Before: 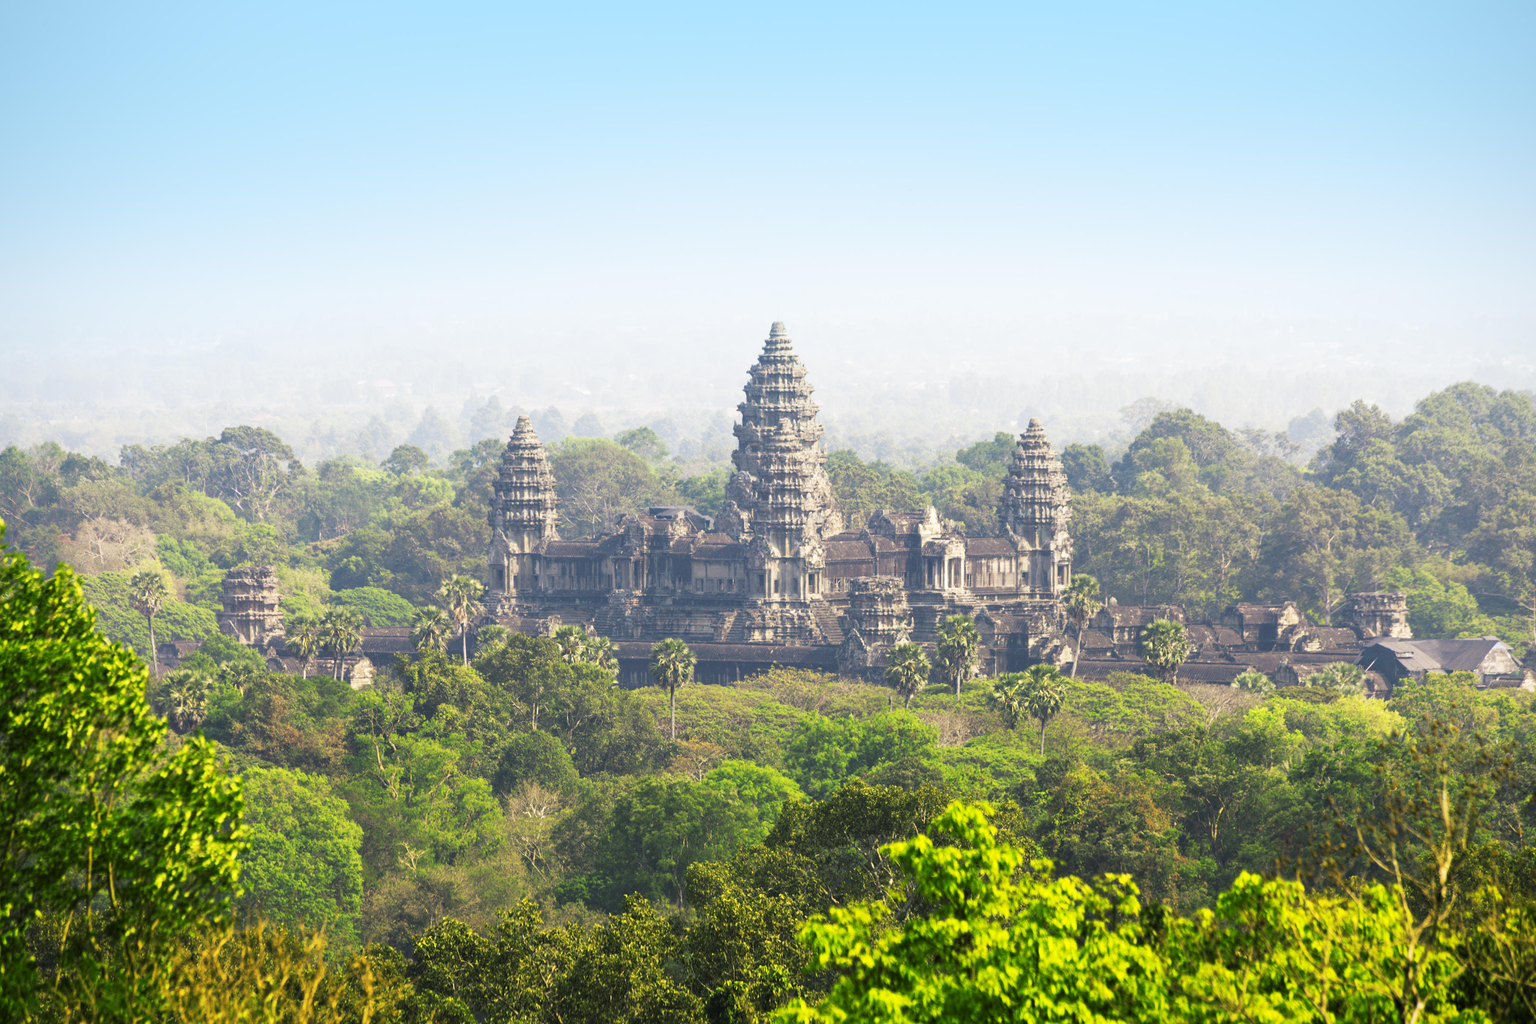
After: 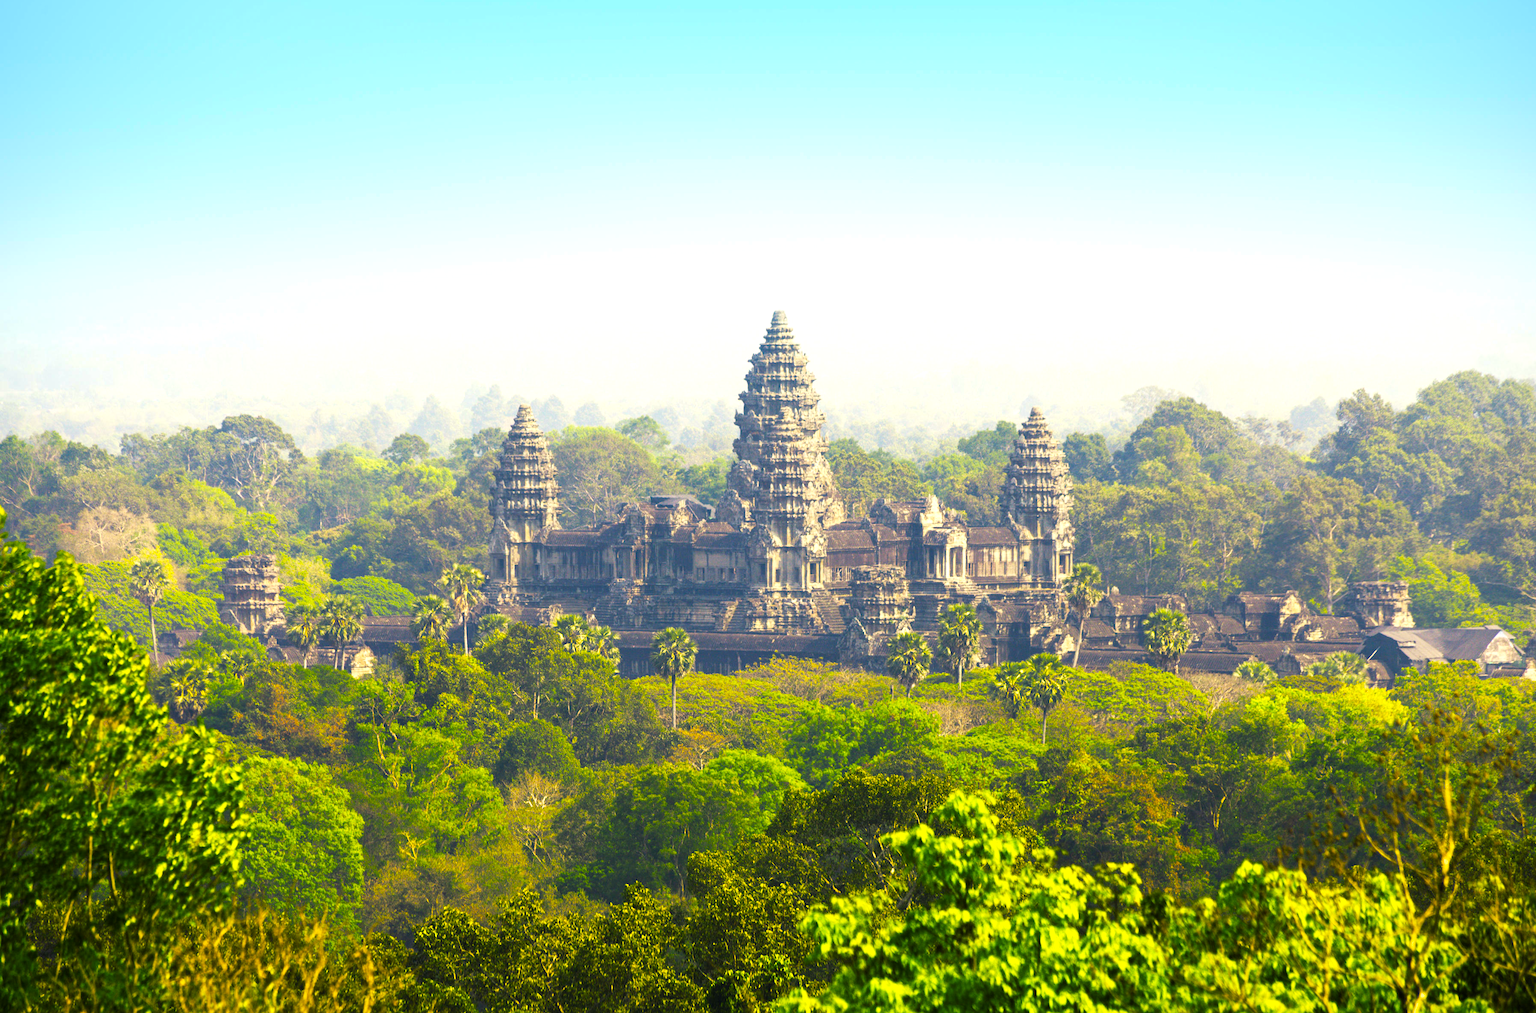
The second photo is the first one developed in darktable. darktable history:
crop: top 1.201%, right 0.114%
color balance rgb: highlights gain › luminance 5.969%, highlights gain › chroma 2.497%, highlights gain › hue 89.01°, linear chroma grading › global chroma 14.913%, perceptual saturation grading › global saturation 40.763%, perceptual brilliance grading › highlights 5.777%, perceptual brilliance grading › shadows -9.687%
